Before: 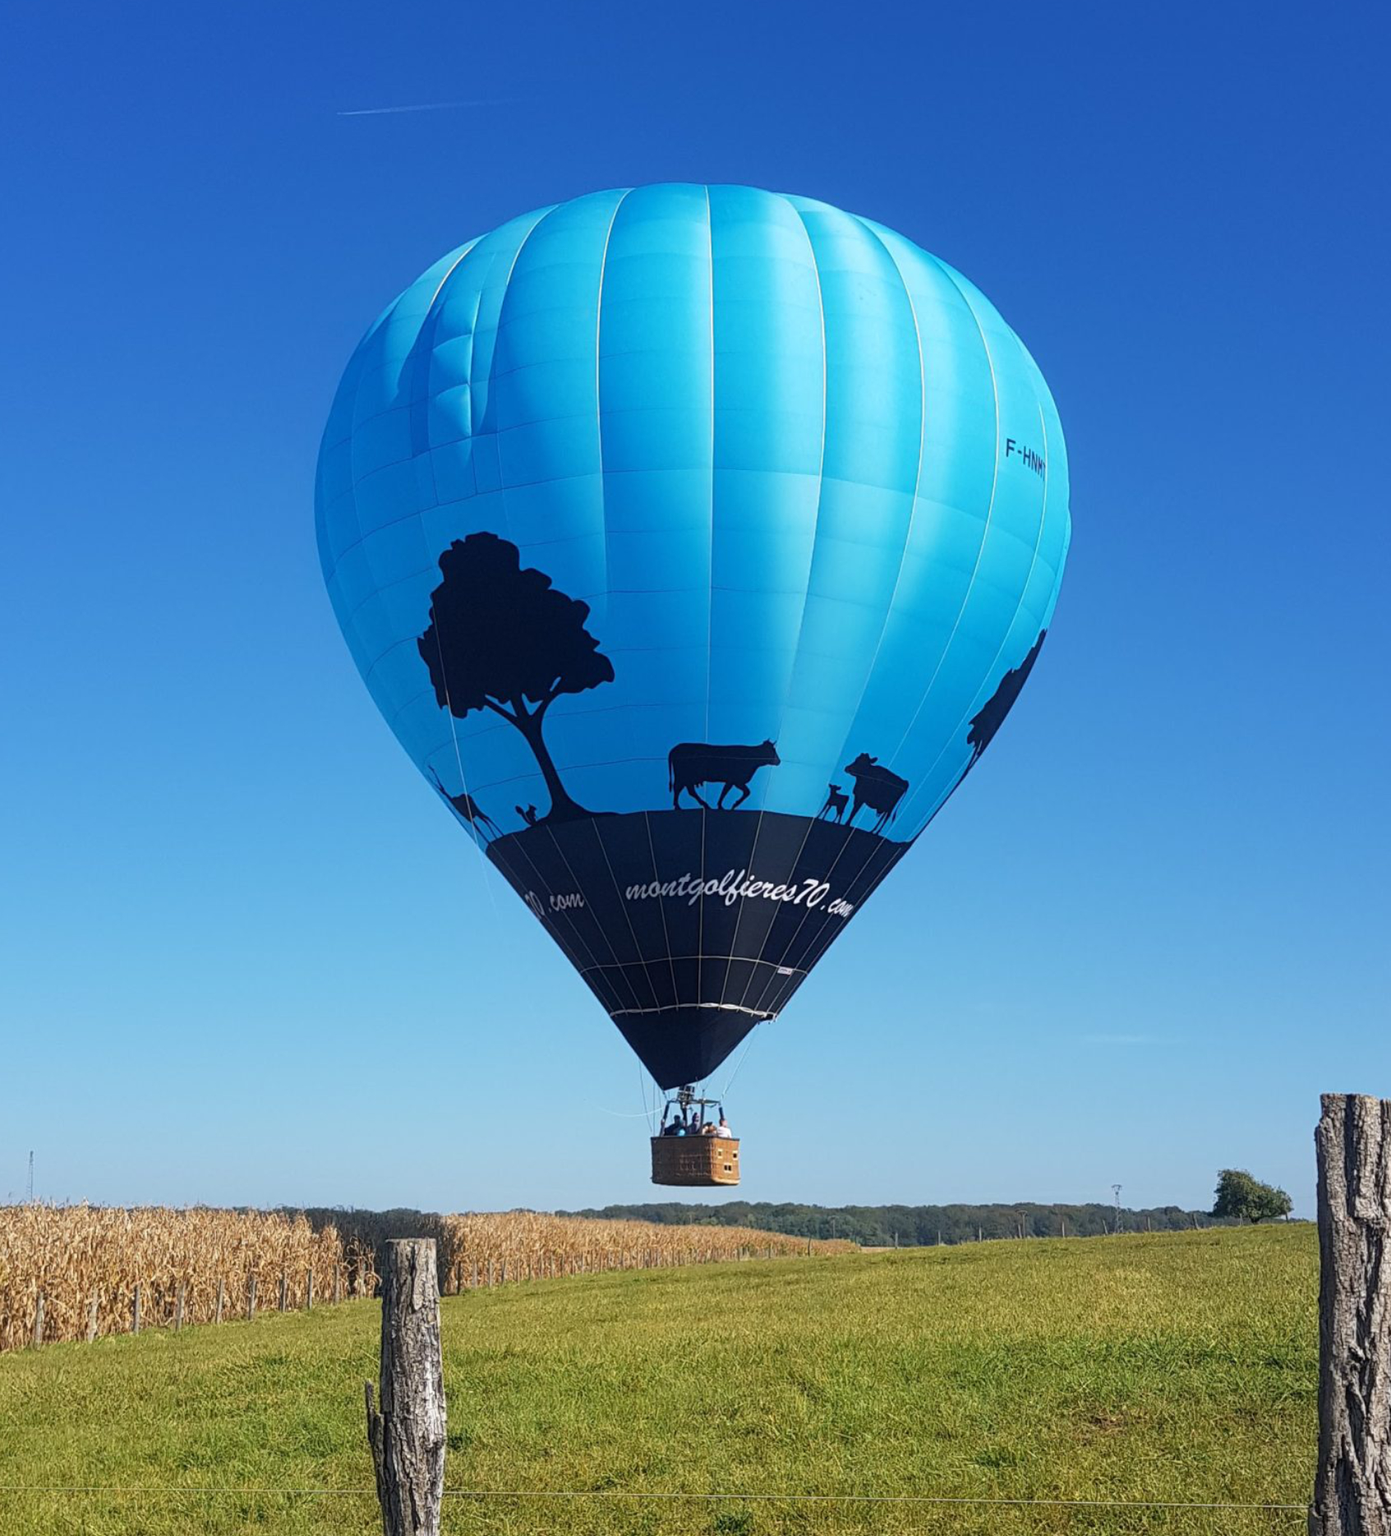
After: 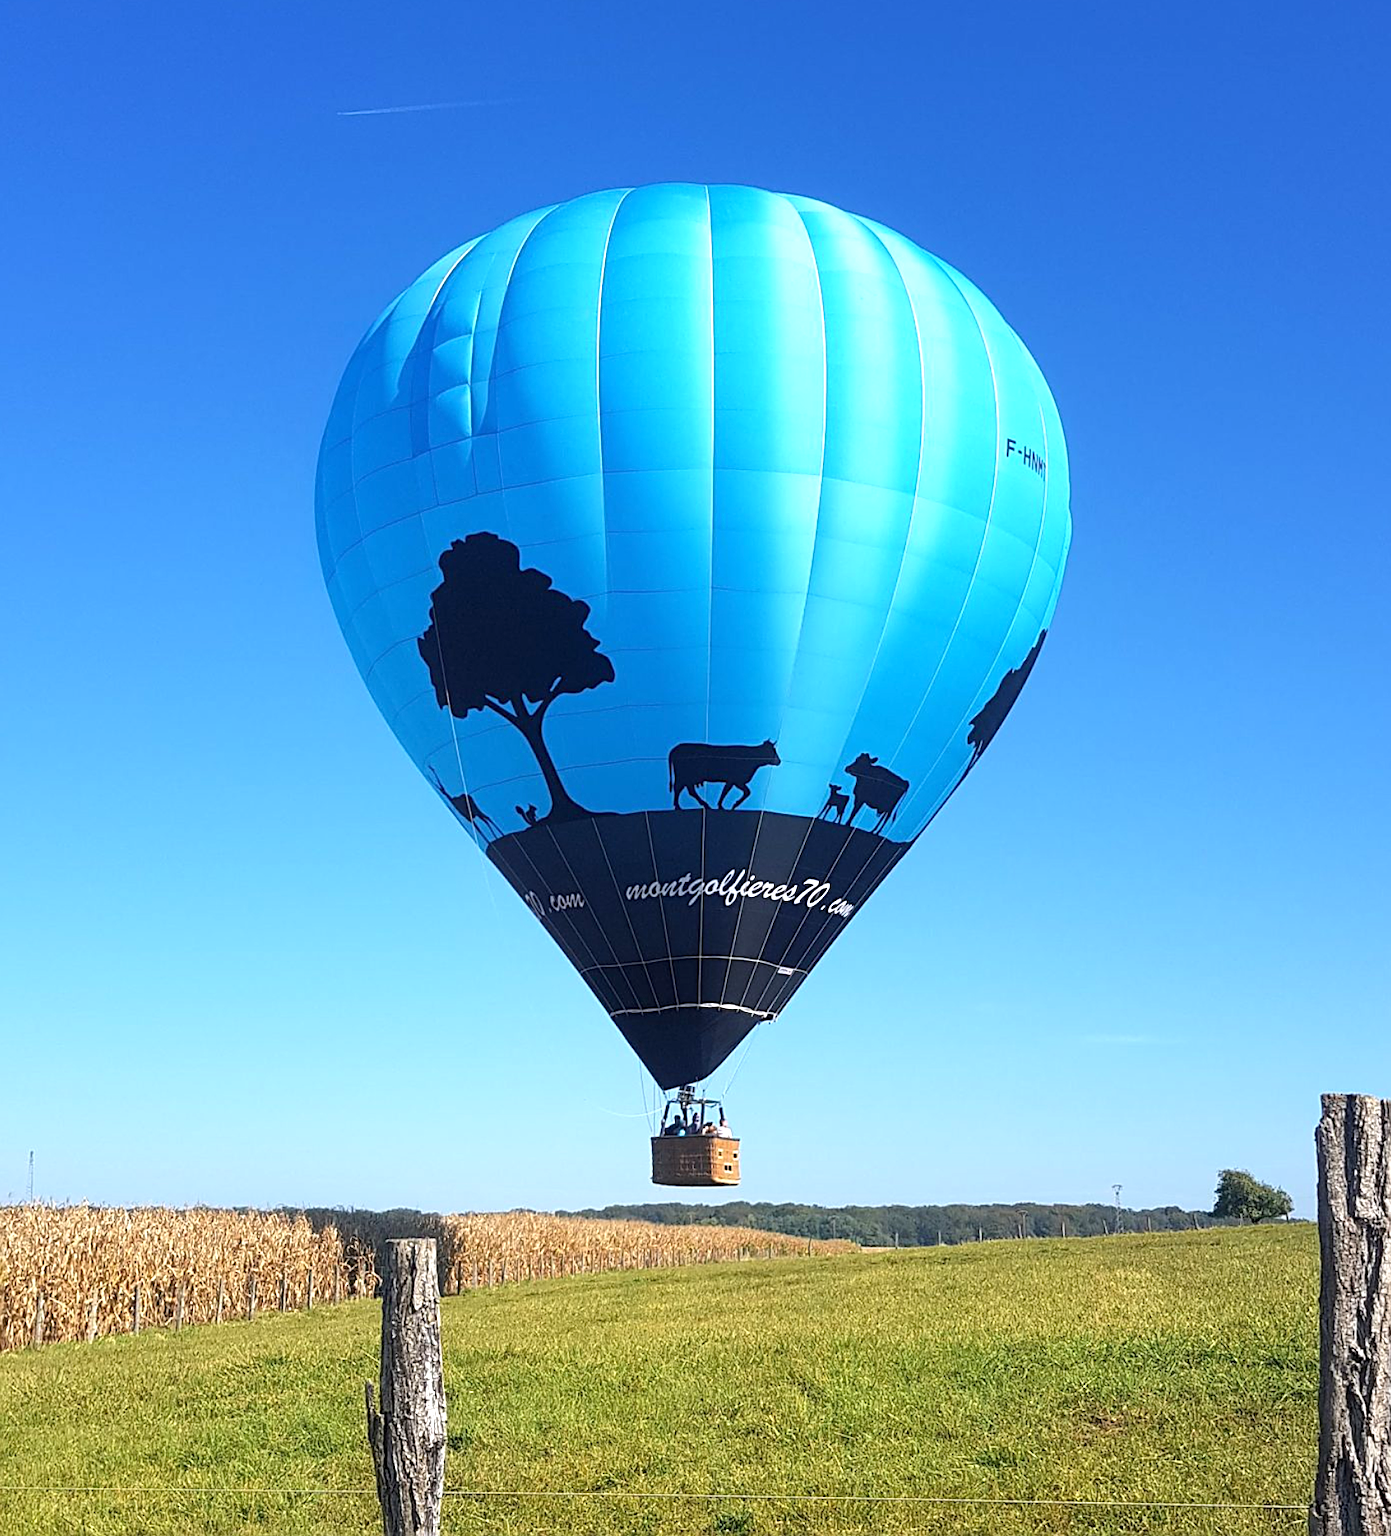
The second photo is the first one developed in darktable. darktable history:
sharpen: on, module defaults
exposure: exposure 0.574 EV, compensate highlight preservation false
